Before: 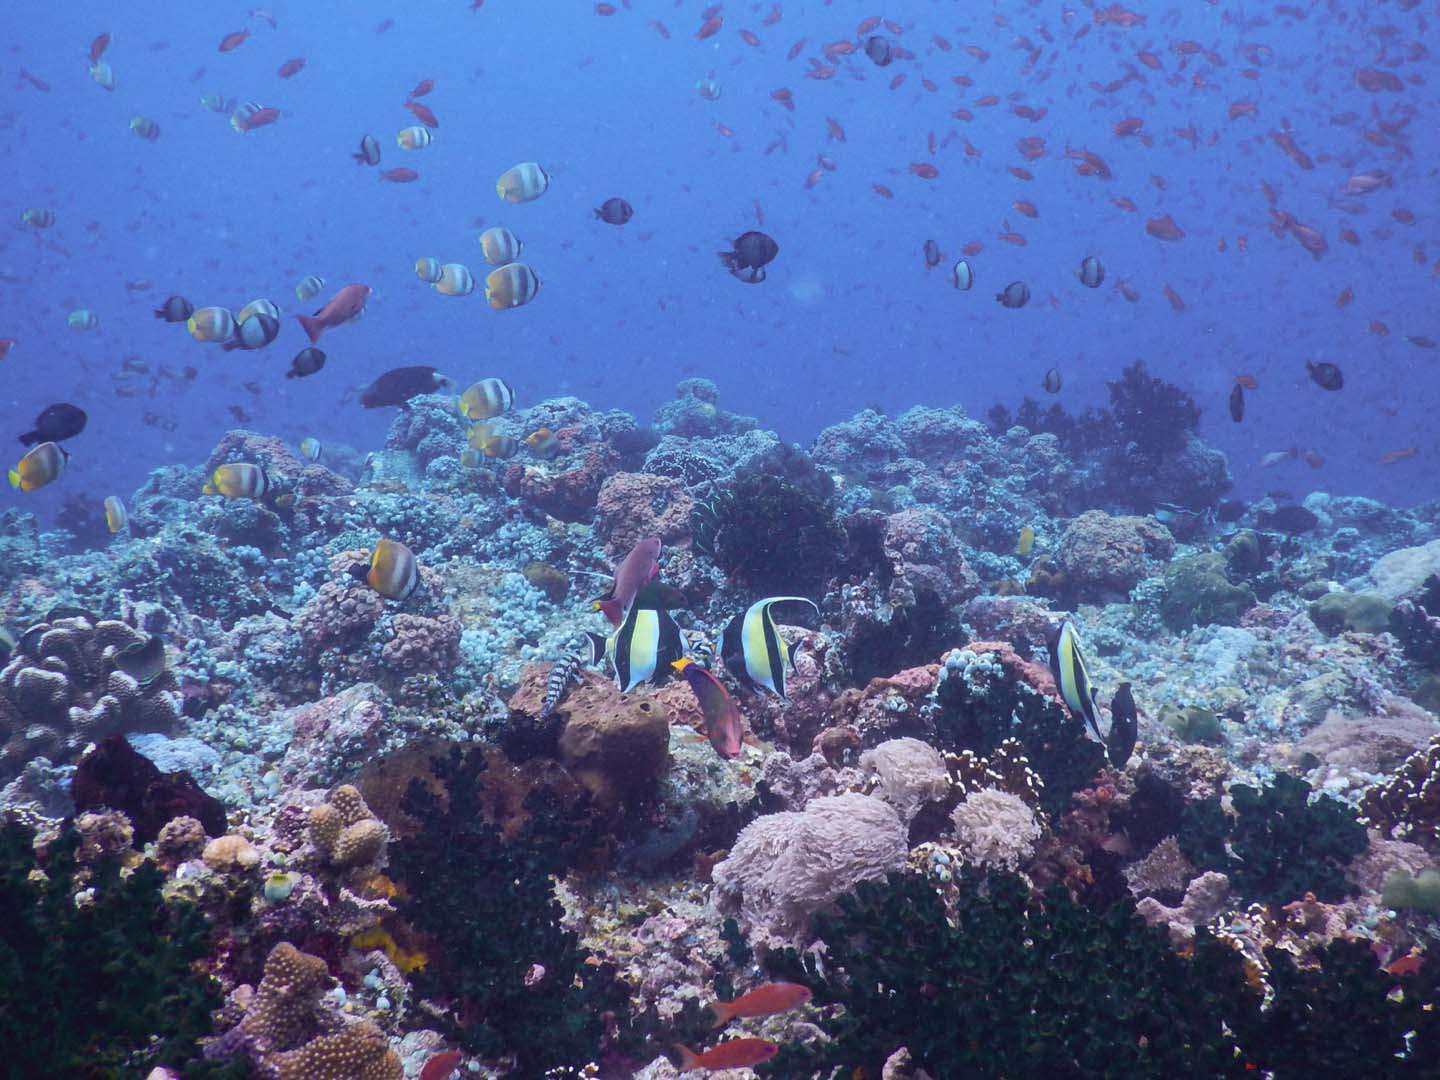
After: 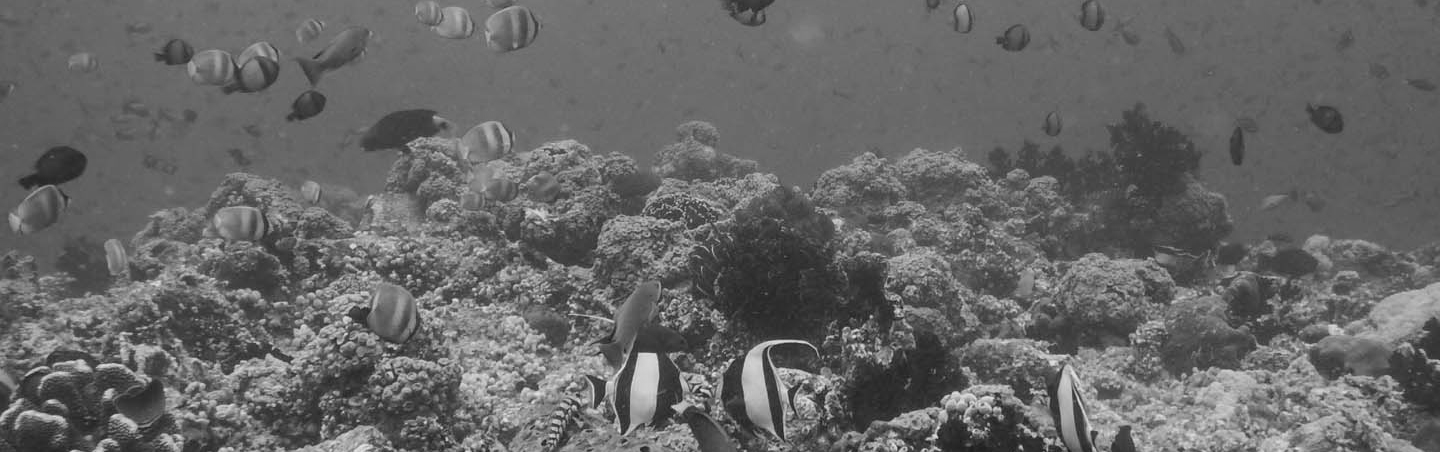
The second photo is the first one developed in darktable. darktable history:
crop and rotate: top 23.84%, bottom 34.294%
monochrome: a -92.57, b 58.91
